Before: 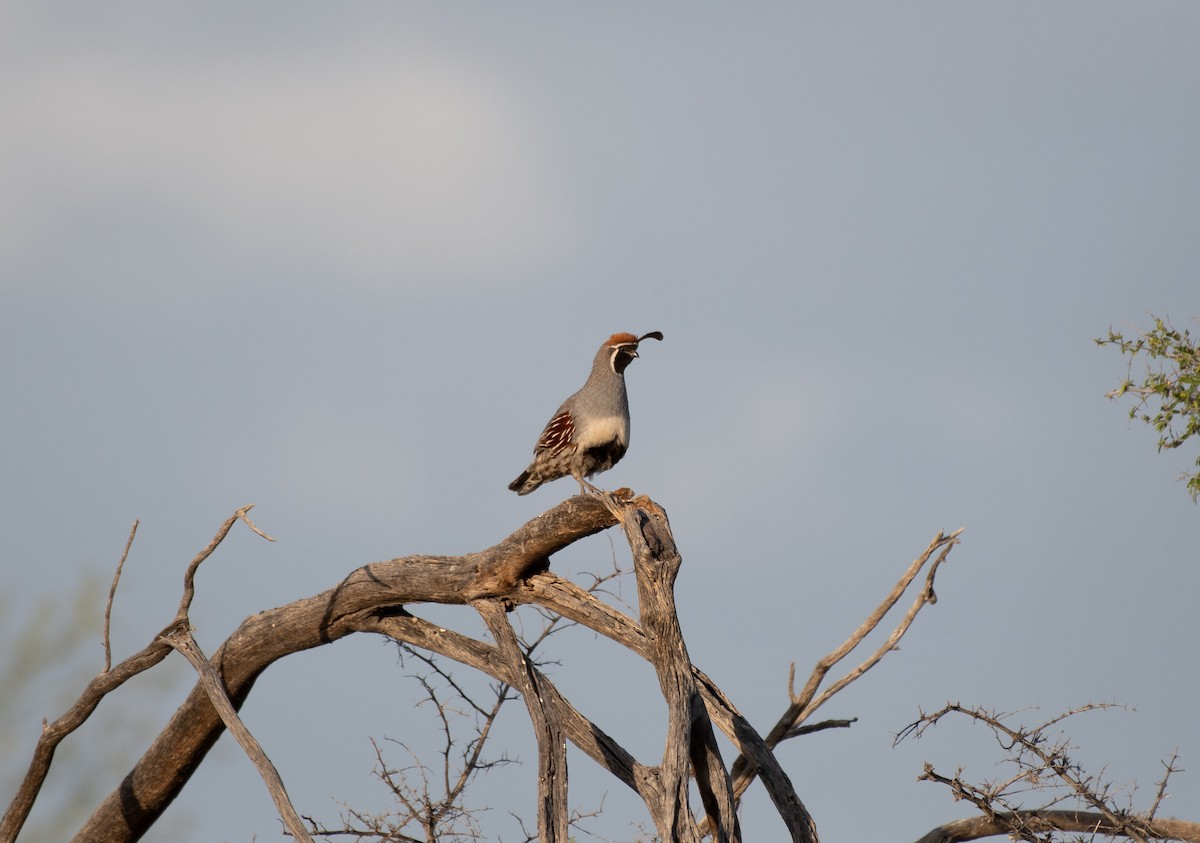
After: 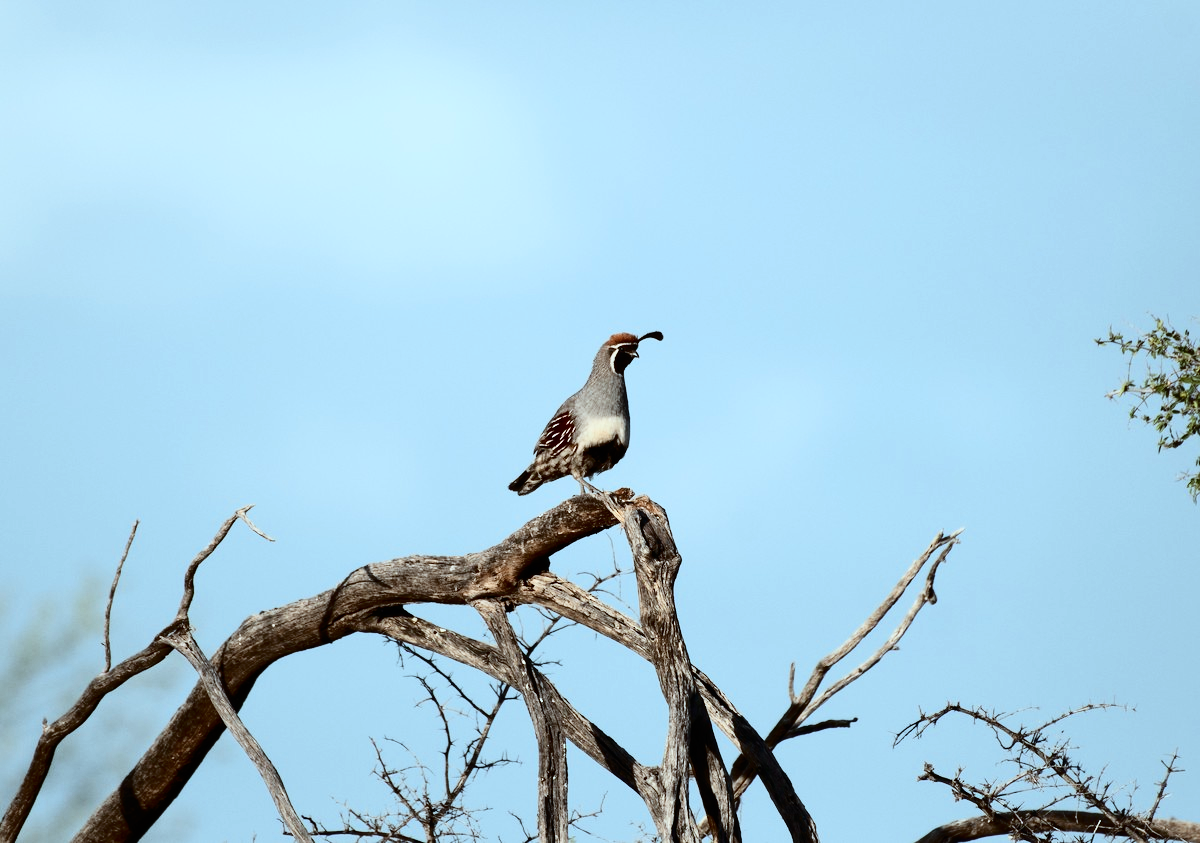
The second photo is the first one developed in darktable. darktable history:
color correction: highlights a* -11.97, highlights b* -14.9
tone curve: curves: ch0 [(0, 0) (0.003, 0.005) (0.011, 0.008) (0.025, 0.013) (0.044, 0.017) (0.069, 0.022) (0.1, 0.029) (0.136, 0.038) (0.177, 0.053) (0.224, 0.081) (0.277, 0.128) (0.335, 0.214) (0.399, 0.343) (0.468, 0.478) (0.543, 0.641) (0.623, 0.798) (0.709, 0.911) (0.801, 0.971) (0.898, 0.99) (1, 1)], color space Lab, independent channels
filmic rgb: black relative exposure -7.98 EV, white relative exposure 4.05 EV, hardness 4.12, color science v6 (2022)
